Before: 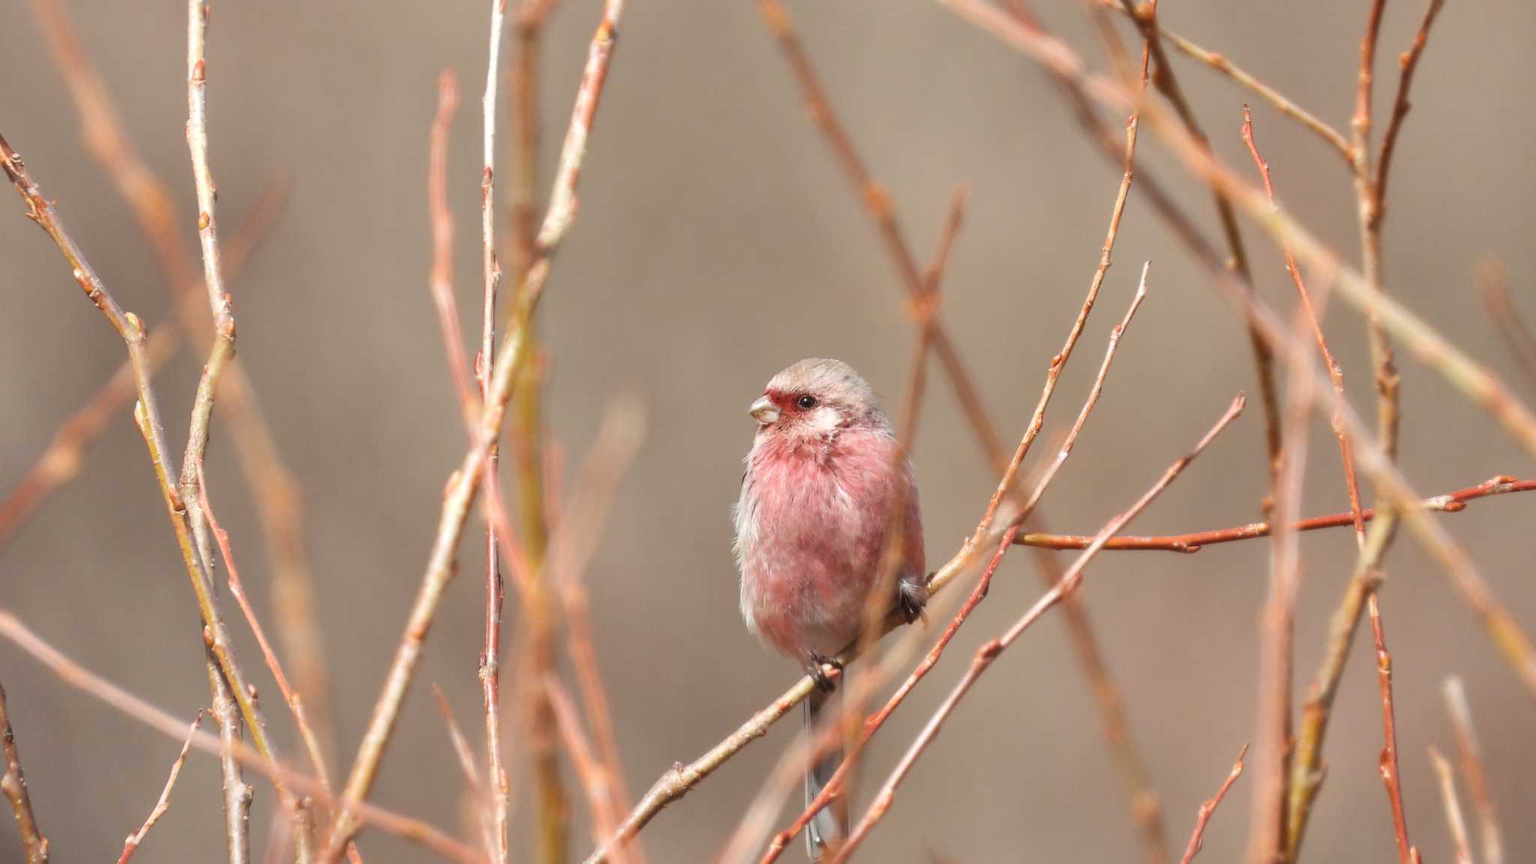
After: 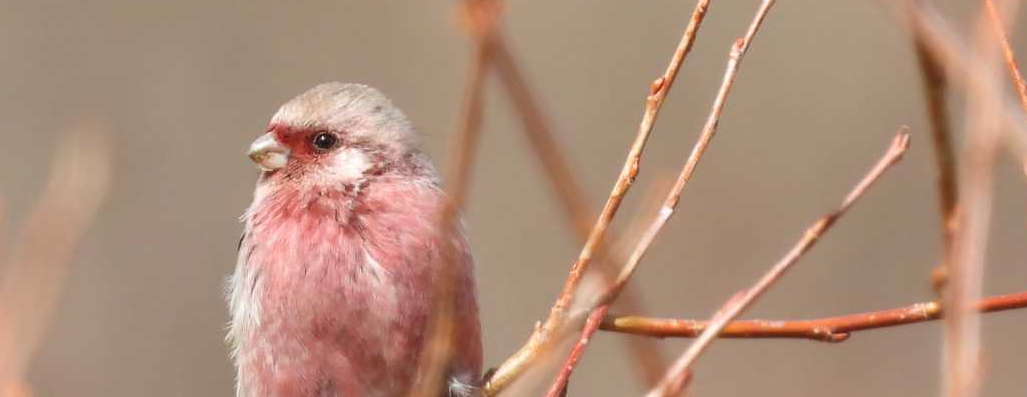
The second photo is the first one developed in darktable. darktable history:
crop: left 36.708%, top 34.311%, right 13.103%, bottom 31.171%
